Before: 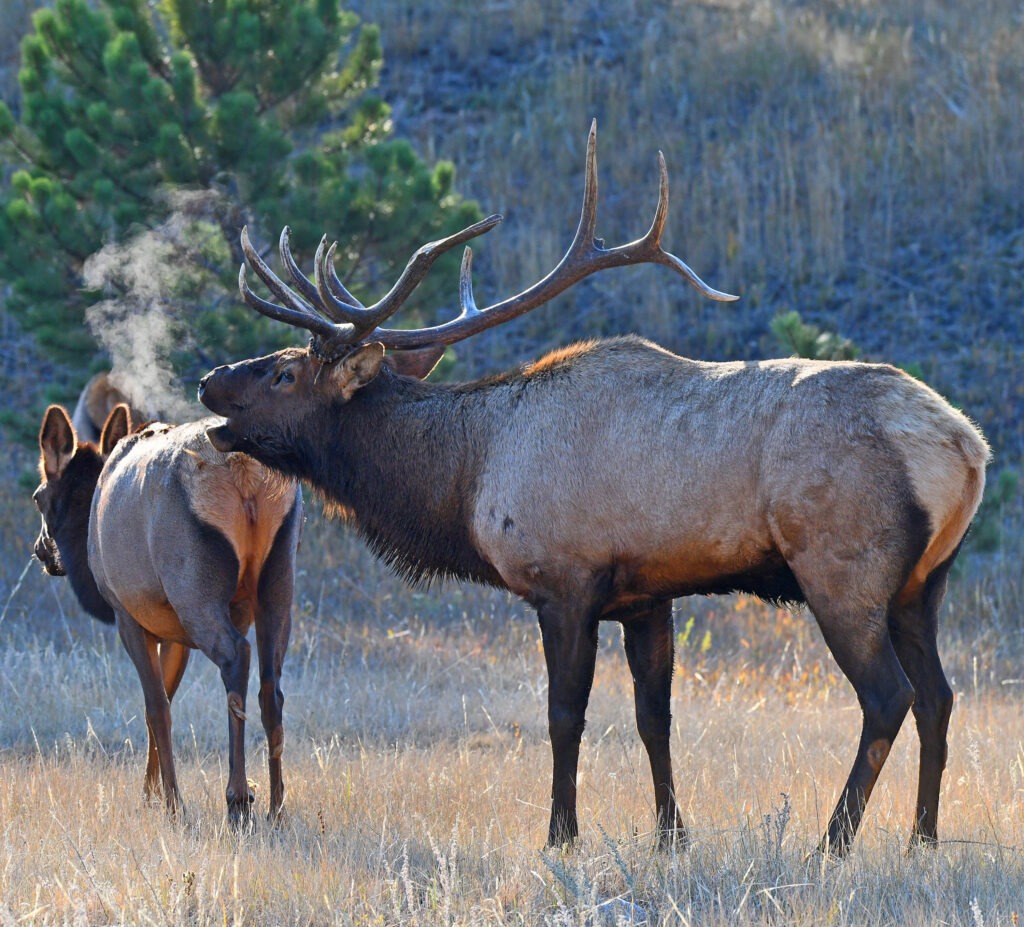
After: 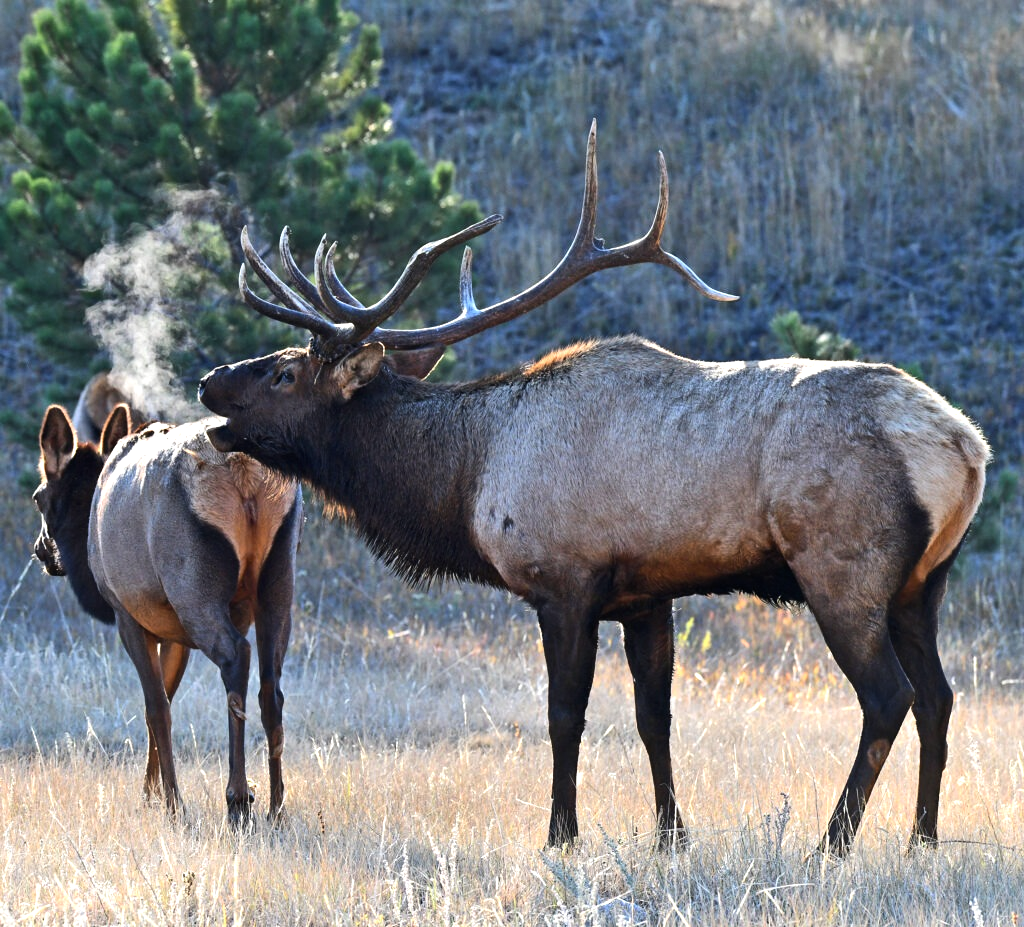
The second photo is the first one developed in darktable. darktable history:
contrast brightness saturation: saturation -0.1
tone equalizer: -8 EV -0.75 EV, -7 EV -0.7 EV, -6 EV -0.6 EV, -5 EV -0.4 EV, -3 EV 0.4 EV, -2 EV 0.6 EV, -1 EV 0.7 EV, +0 EV 0.75 EV, edges refinement/feathering 500, mask exposure compensation -1.57 EV, preserve details no
